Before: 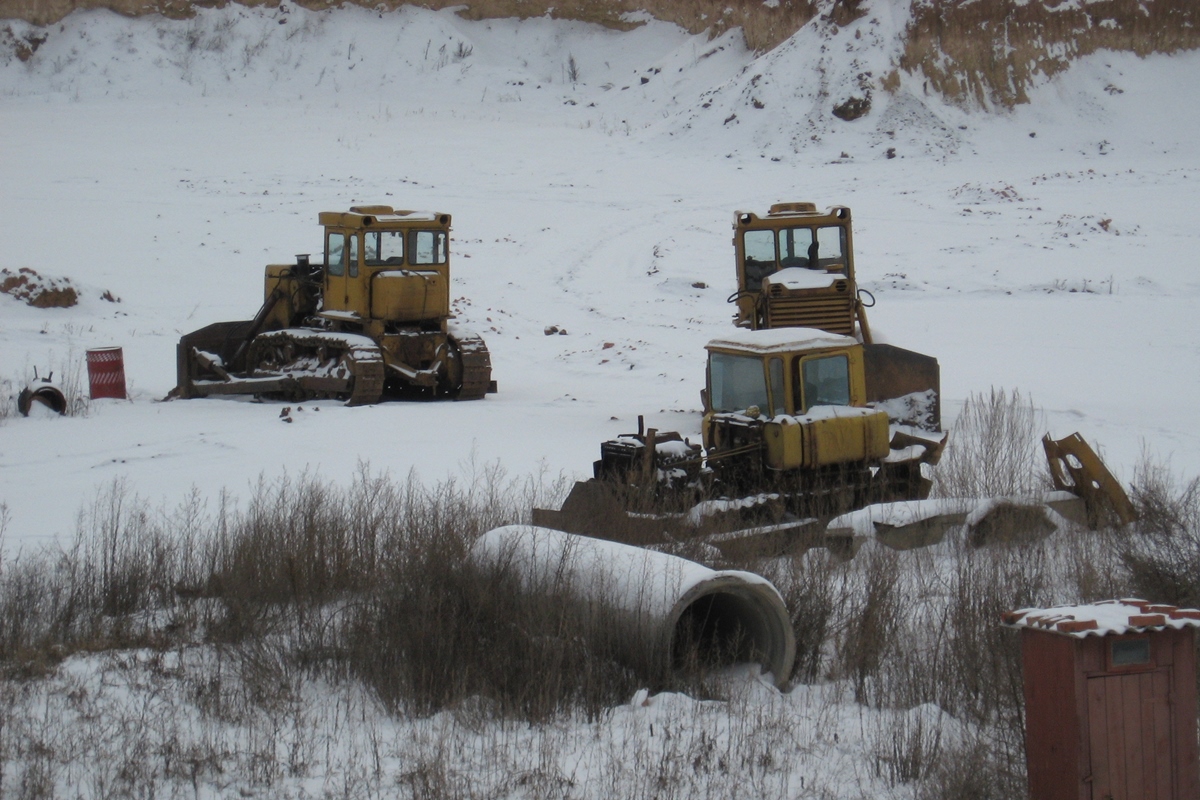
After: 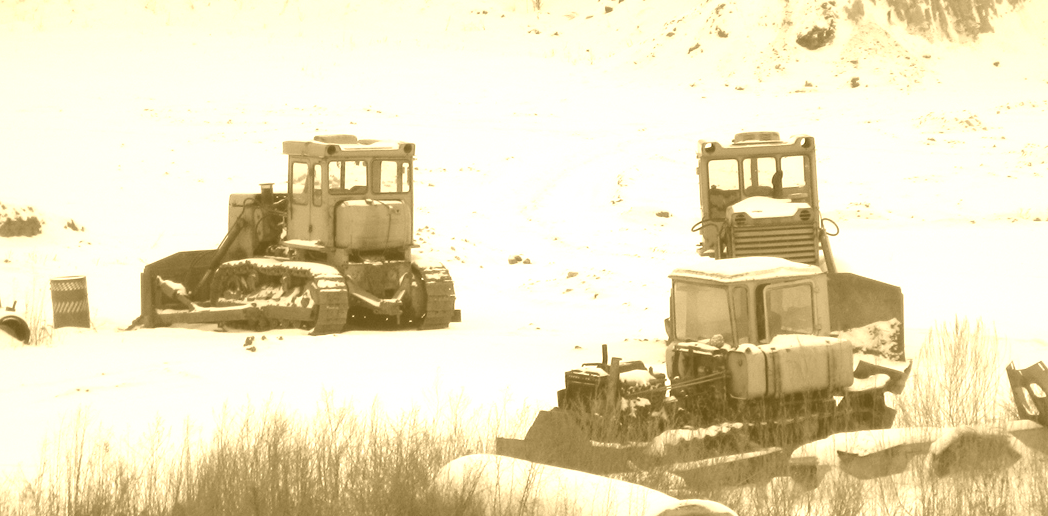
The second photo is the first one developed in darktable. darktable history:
white balance: red 1.042, blue 1.17
crop: left 3.015%, top 8.969%, right 9.647%, bottom 26.457%
exposure: black level correction 0, exposure 0.5 EV, compensate exposure bias true, compensate highlight preservation false
colorize: hue 36°, source mix 100%
